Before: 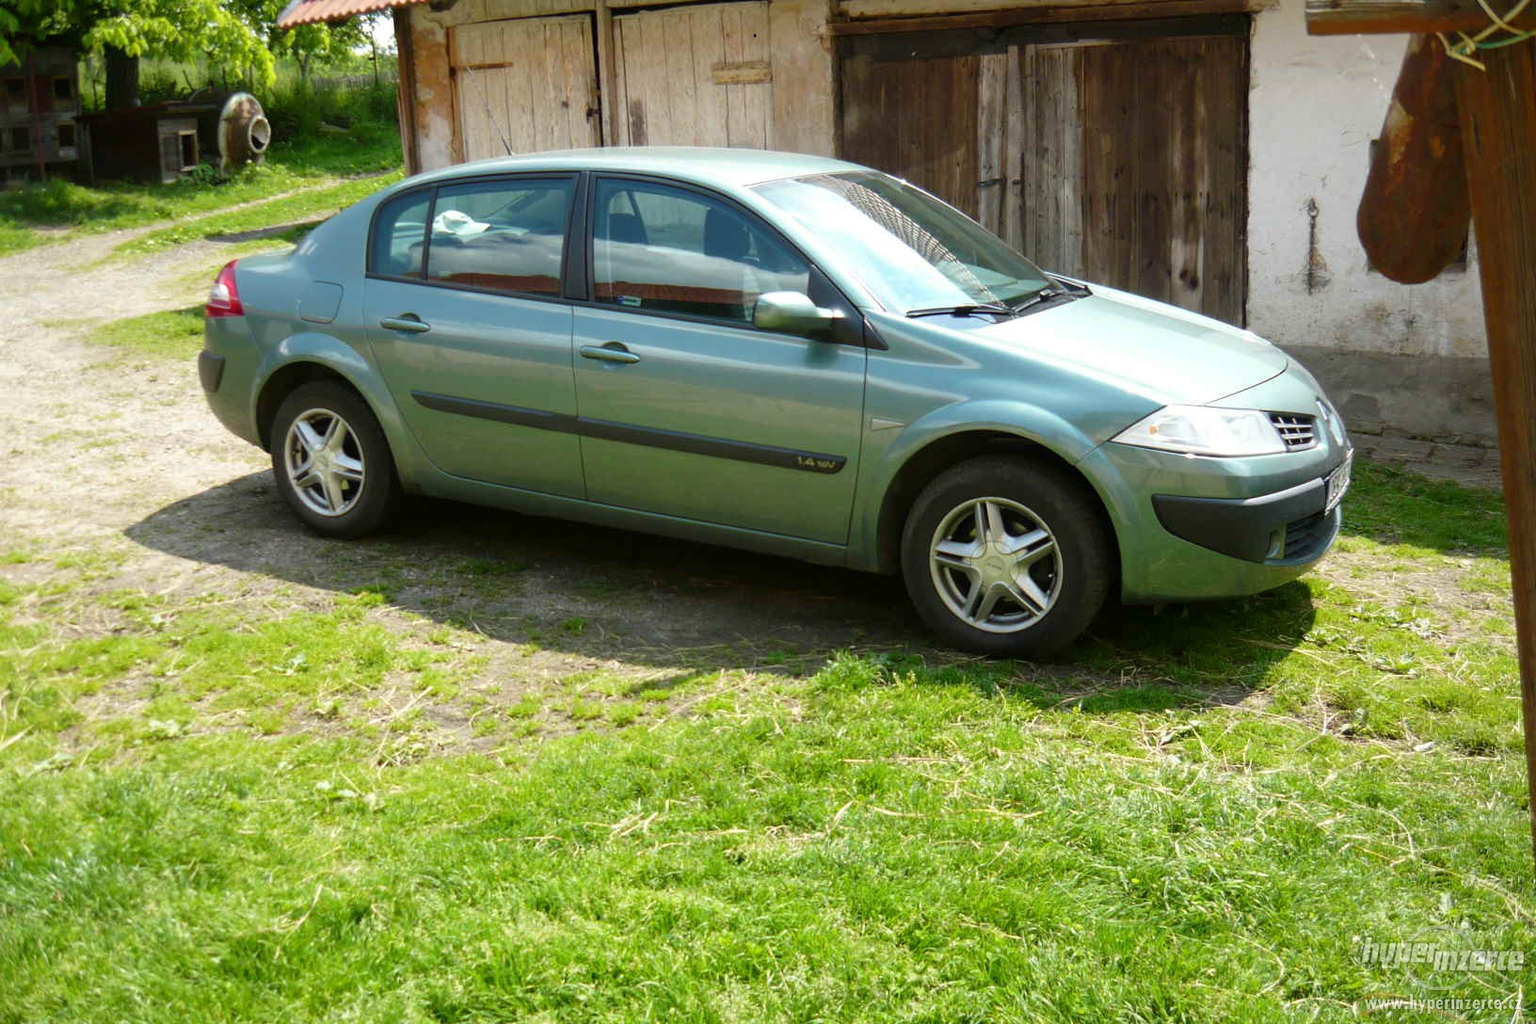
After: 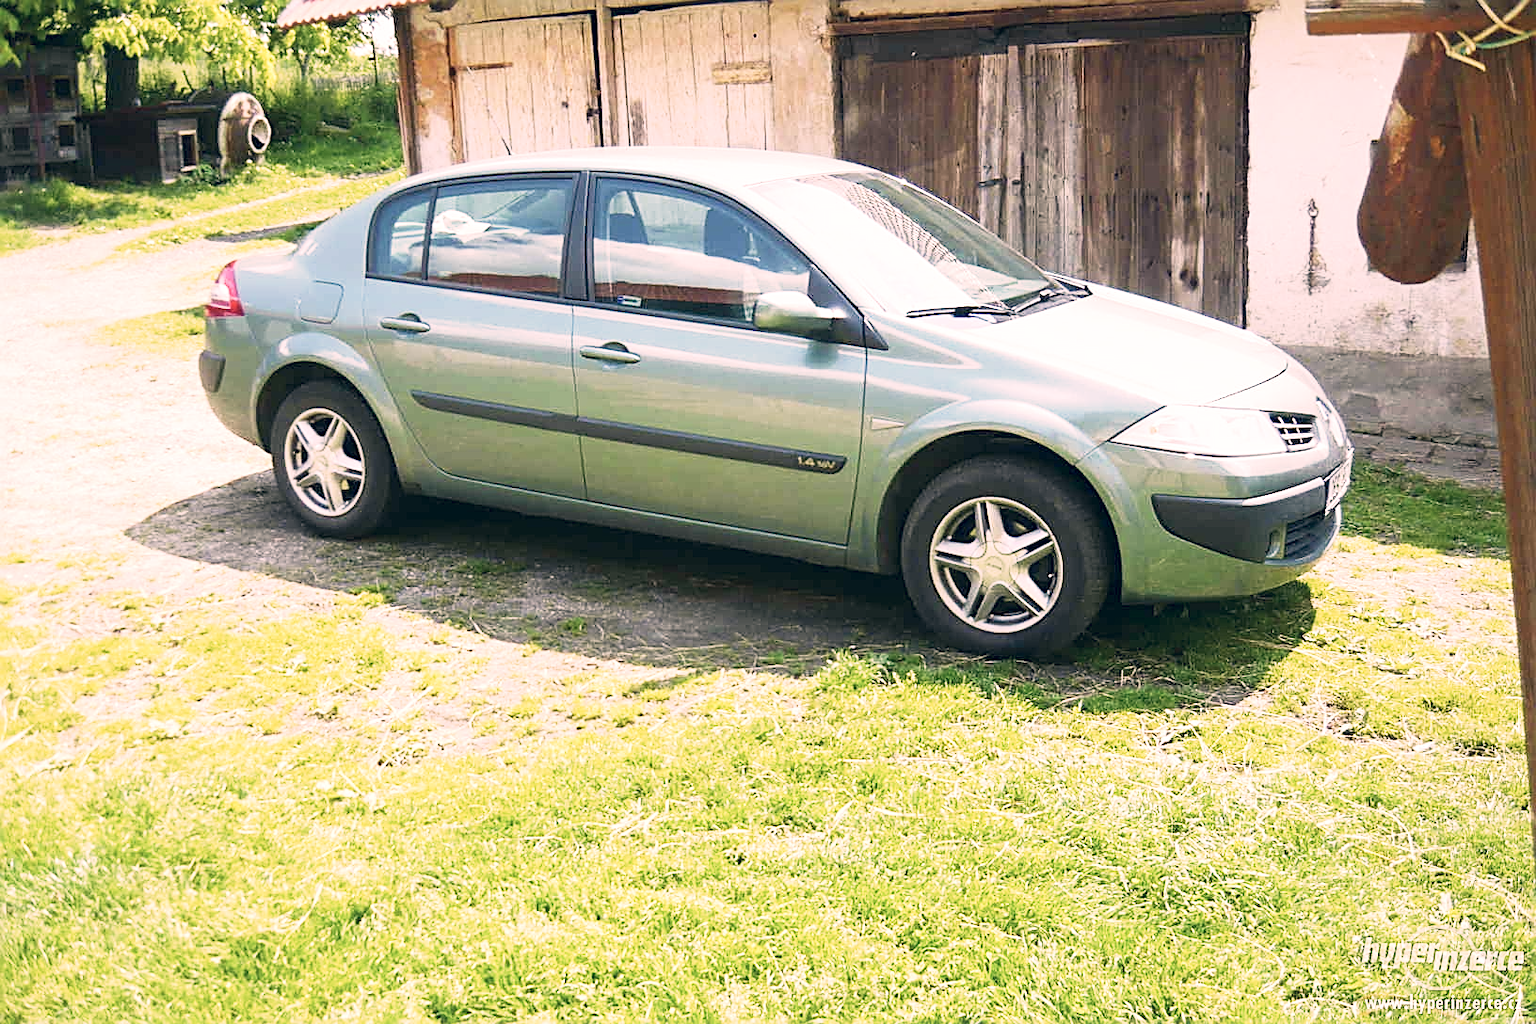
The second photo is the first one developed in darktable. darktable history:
color correction: highlights a* 14.46, highlights b* 5.85, shadows a* -5.53, shadows b* -15.24, saturation 0.85
sharpen: amount 0.901
color zones: curves: ch0 [(0, 0.613) (0.01, 0.613) (0.245, 0.448) (0.498, 0.529) (0.642, 0.665) (0.879, 0.777) (0.99, 0.613)]; ch1 [(0, 0) (0.143, 0) (0.286, 0) (0.429, 0) (0.571, 0) (0.714, 0) (0.857, 0)], mix -93.41%
exposure: black level correction 0, exposure 0.953 EV, compensate exposure bias true, compensate highlight preservation false
base curve: curves: ch0 [(0, 0) (0.088, 0.125) (0.176, 0.251) (0.354, 0.501) (0.613, 0.749) (1, 0.877)], preserve colors none
